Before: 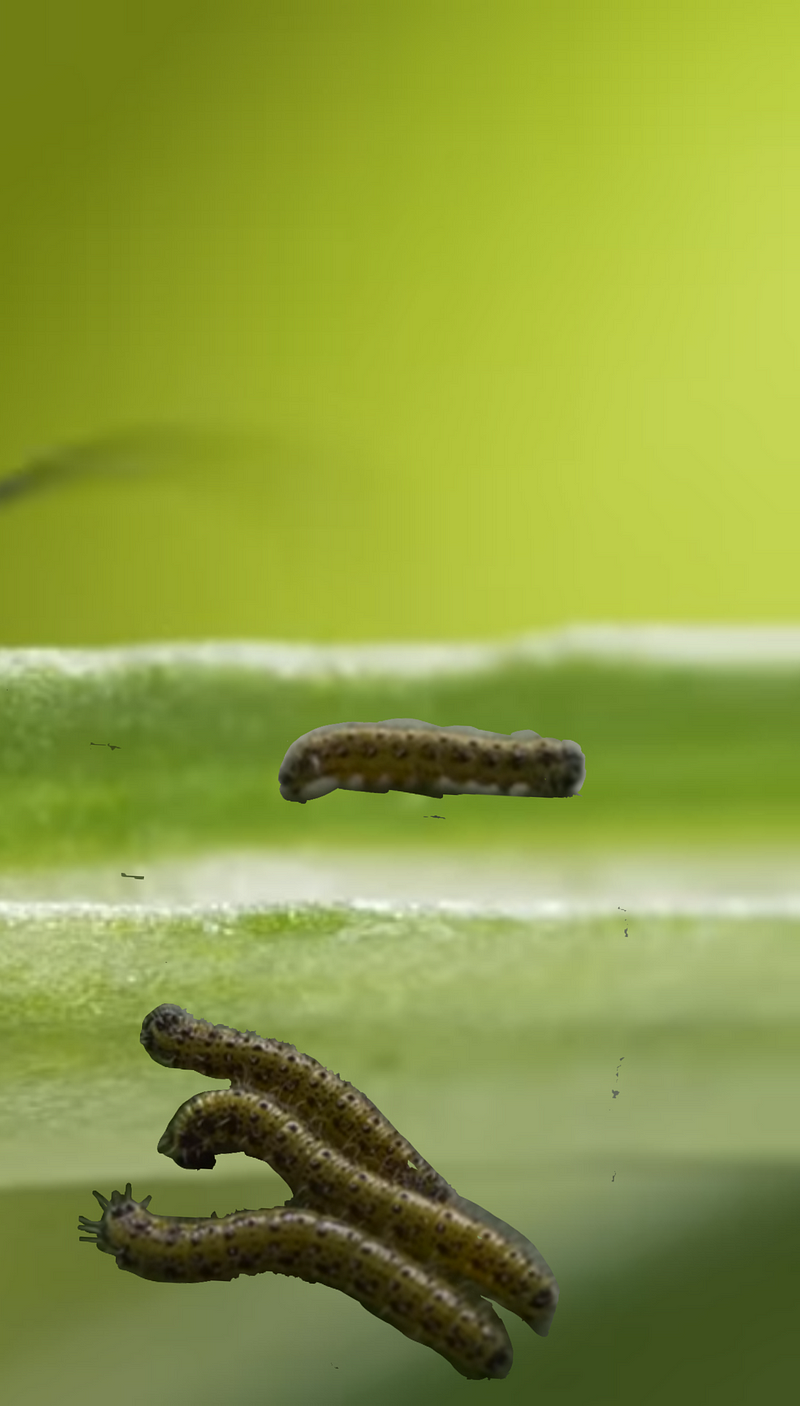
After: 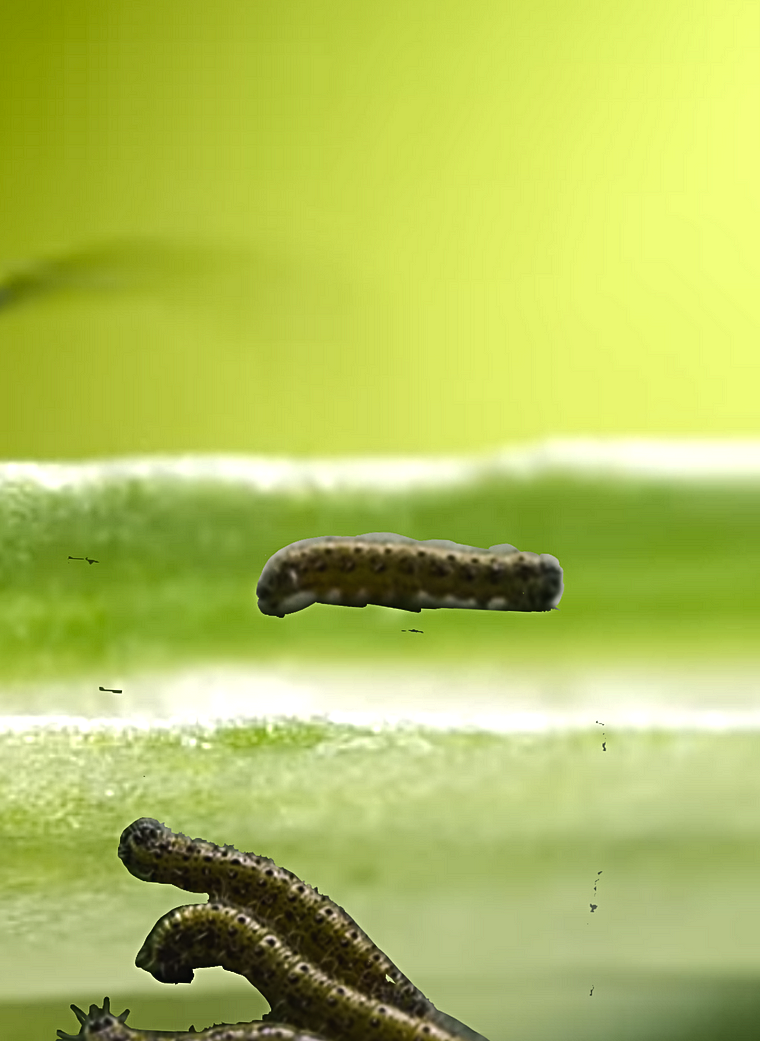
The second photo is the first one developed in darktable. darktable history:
sharpen: radius 3.119
color balance: output saturation 110%
crop and rotate: left 2.991%, top 13.302%, right 1.981%, bottom 12.636%
color balance rgb: shadows lift › chroma 2%, shadows lift › hue 135.47°, highlights gain › chroma 2%, highlights gain › hue 291.01°, global offset › luminance 0.5%, perceptual saturation grading › global saturation -10.8%, perceptual saturation grading › highlights -26.83%, perceptual saturation grading › shadows 21.25%, perceptual brilliance grading › highlights 17.77%, perceptual brilliance grading › mid-tones 31.71%, perceptual brilliance grading › shadows -31.01%, global vibrance 24.91%
